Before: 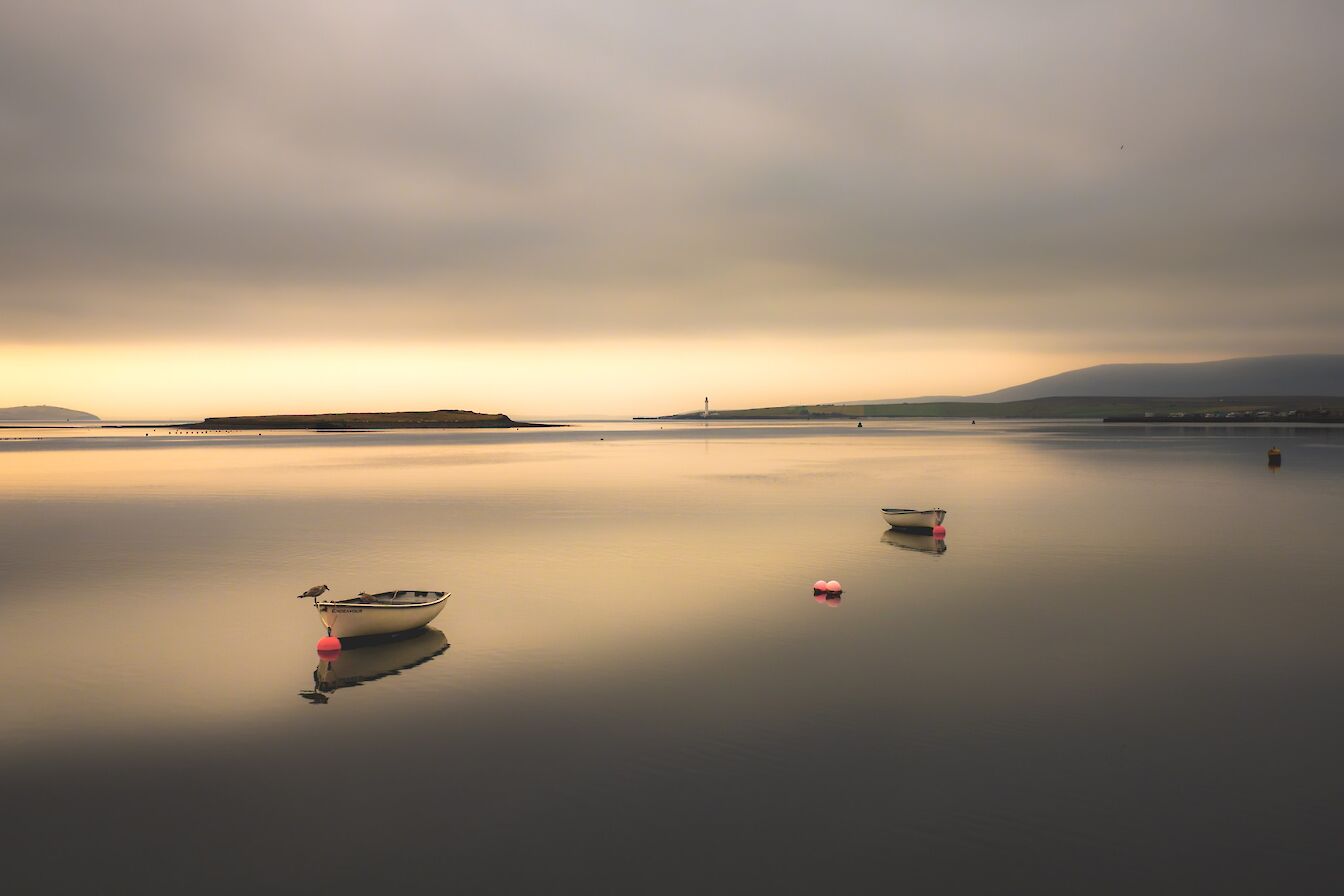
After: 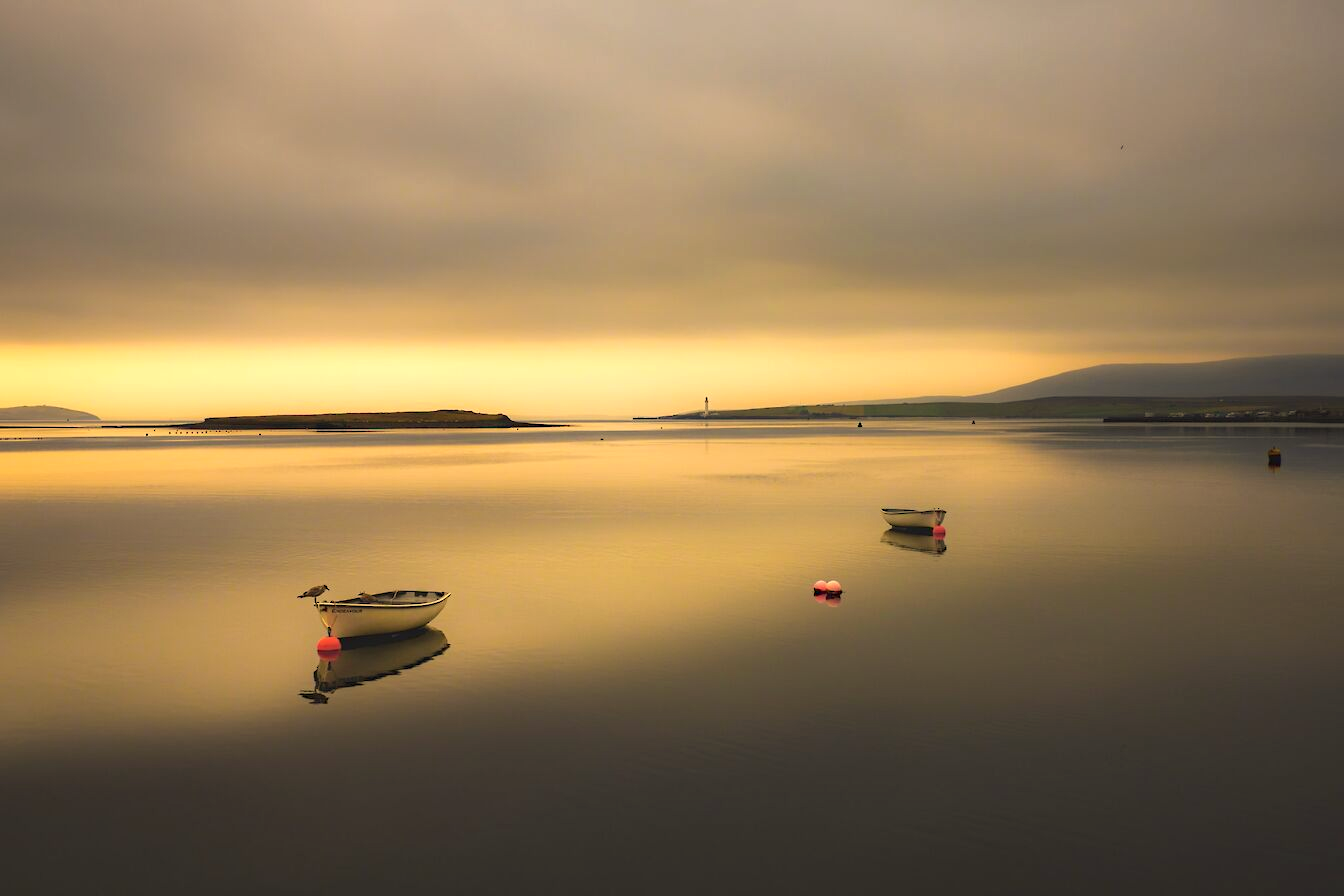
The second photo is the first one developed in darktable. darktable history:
haze removal: compatibility mode true, adaptive false
color correction: highlights a* 2.72, highlights b* 22.8
